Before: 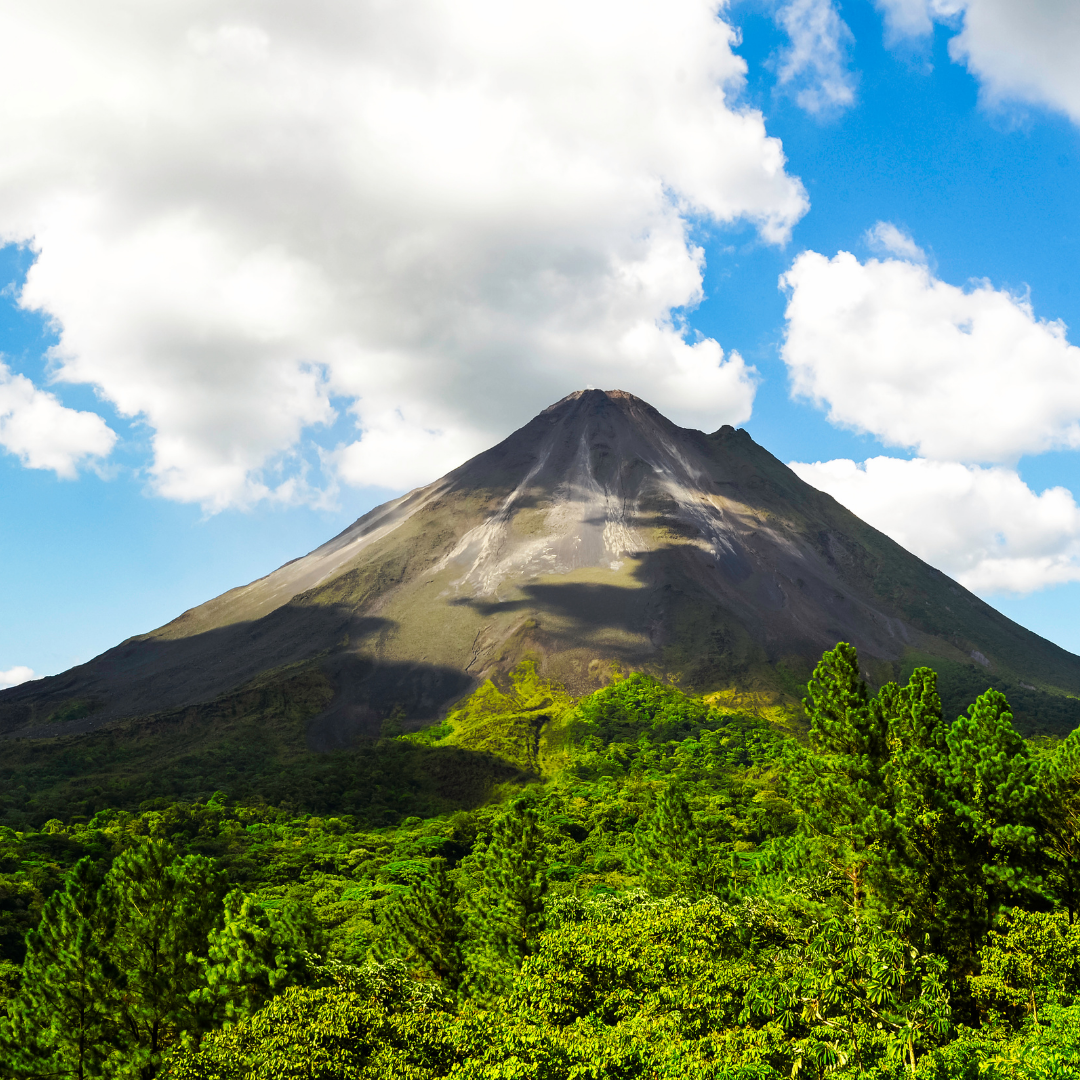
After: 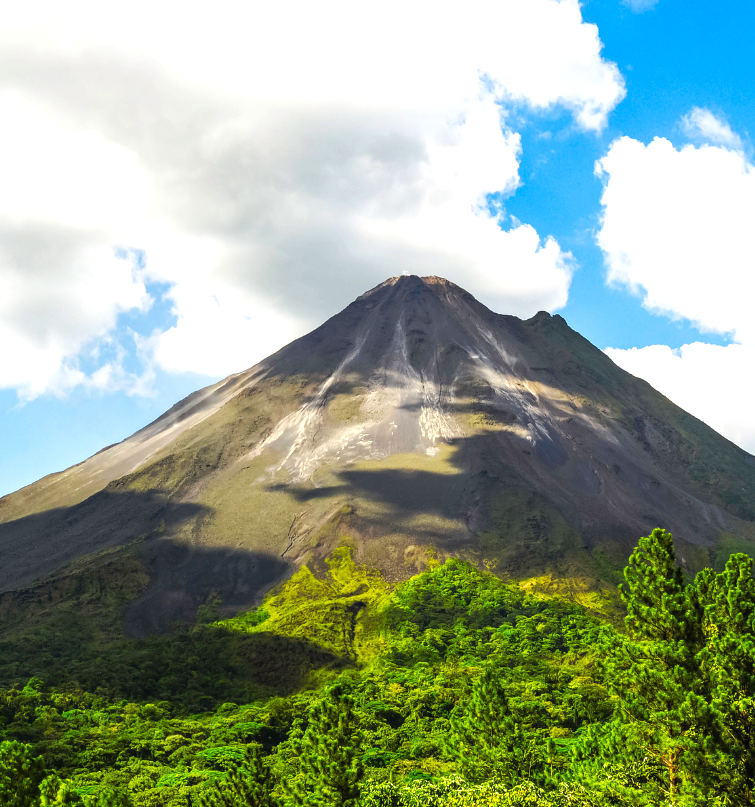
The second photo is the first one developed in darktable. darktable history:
exposure: exposure 0.4 EV, compensate highlight preservation false
crop and rotate: left 17.046%, top 10.659%, right 12.989%, bottom 14.553%
local contrast: detail 110%
haze removal: compatibility mode true, adaptive false
